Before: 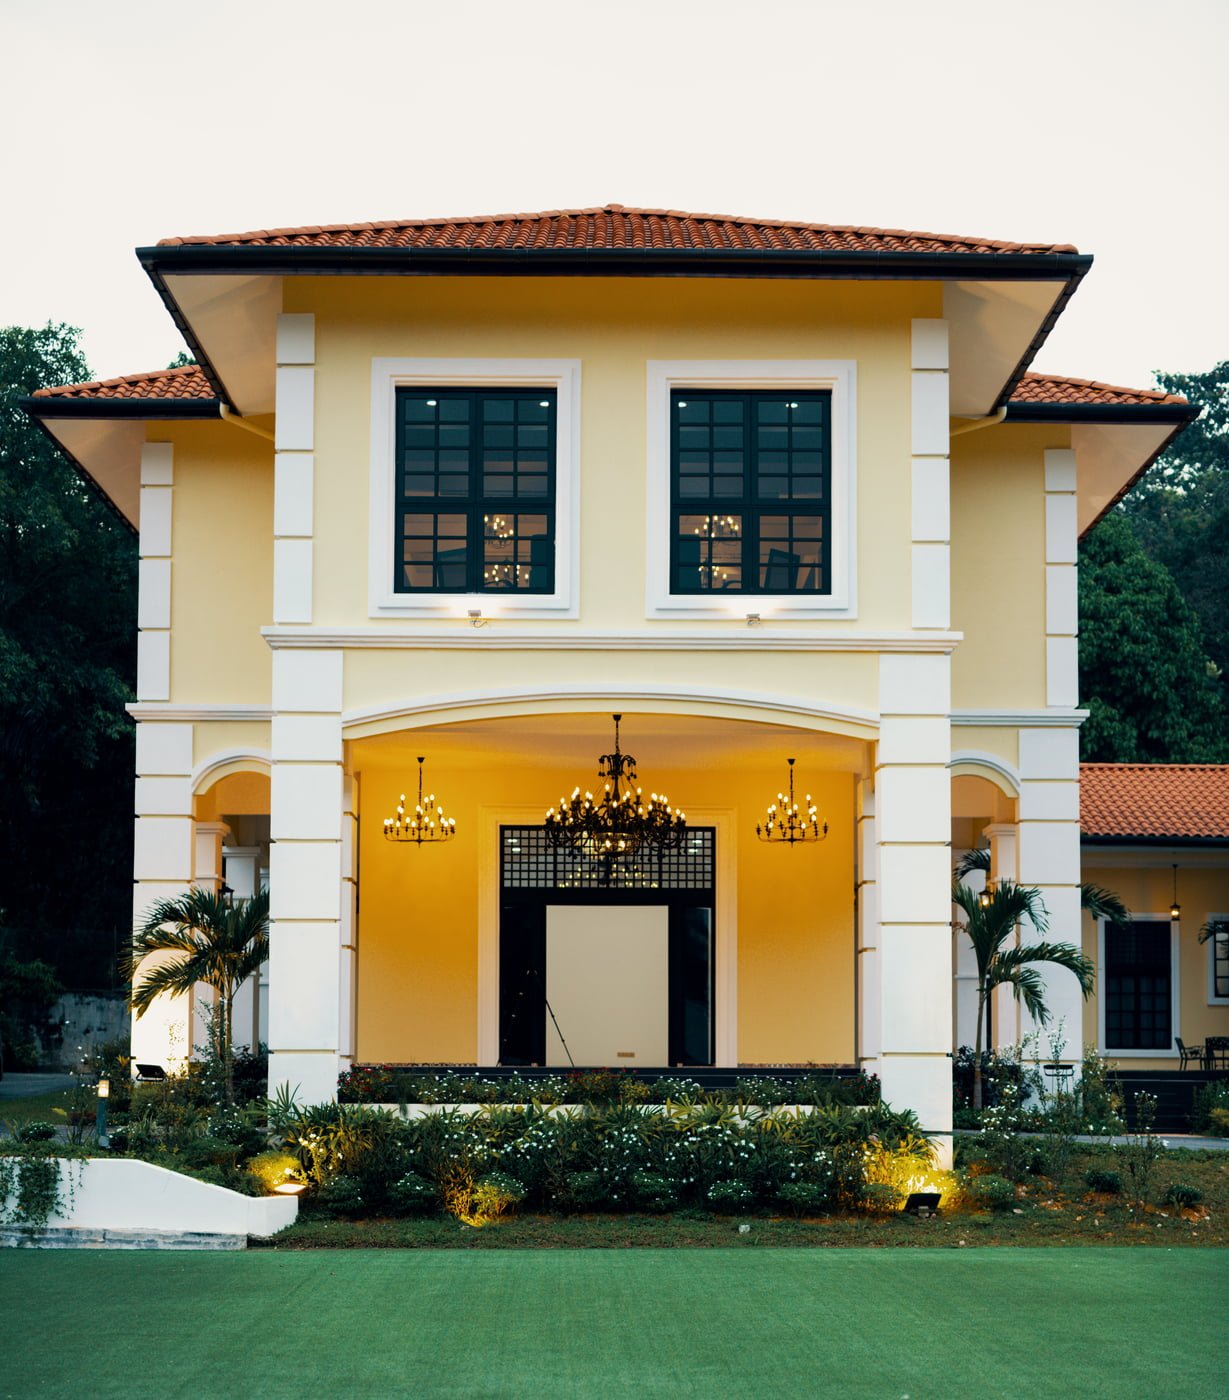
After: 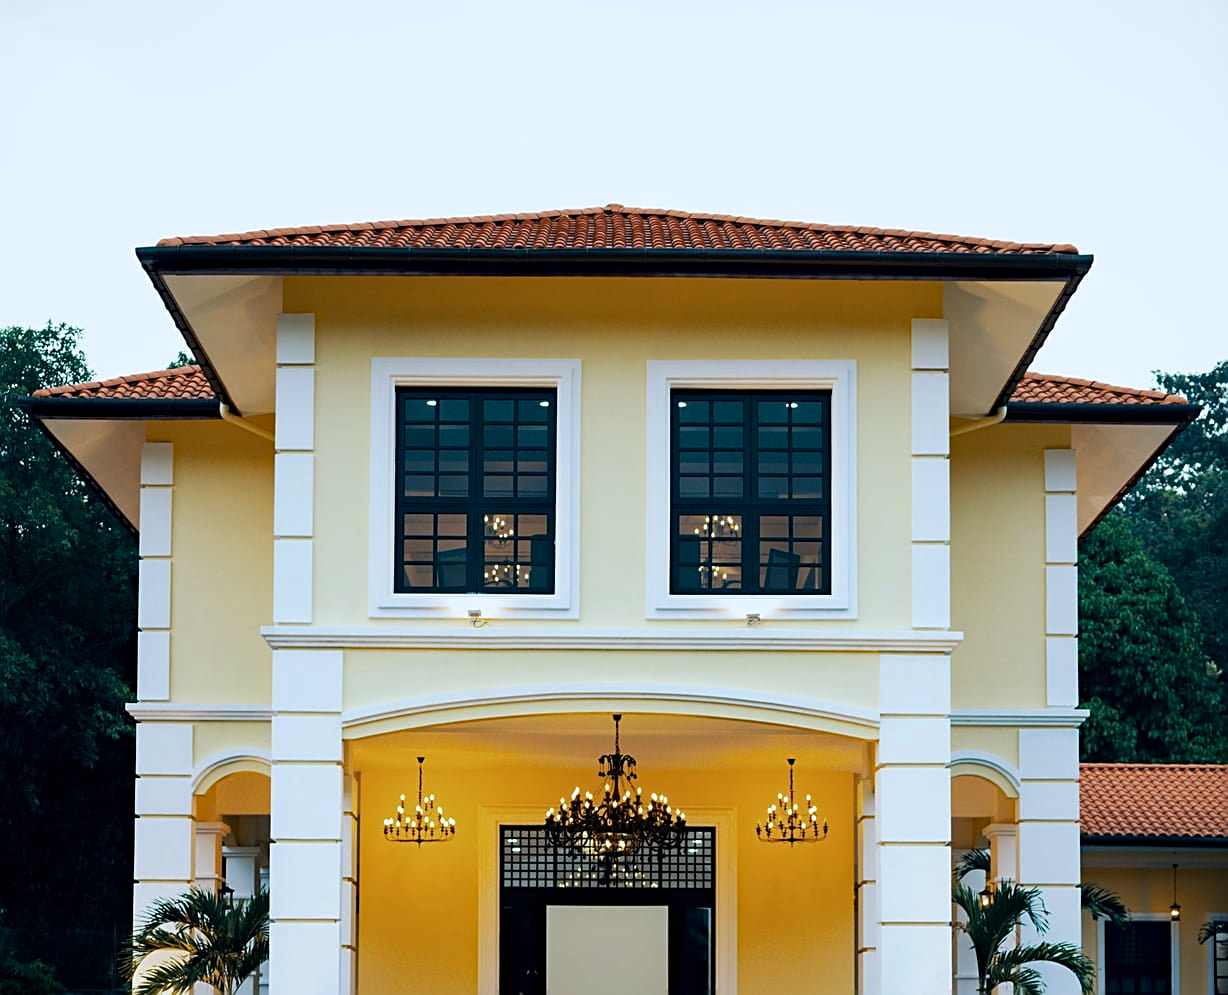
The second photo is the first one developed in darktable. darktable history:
exposure: compensate highlight preservation false
tone equalizer: -8 EV 0.083 EV, edges refinement/feathering 500, mask exposure compensation -1.57 EV, preserve details no
crop: right 0.001%, bottom 28.918%
haze removal: compatibility mode true, adaptive false
color calibration: illuminant custom, x 0.368, y 0.373, temperature 4340.27 K
sharpen: on, module defaults
